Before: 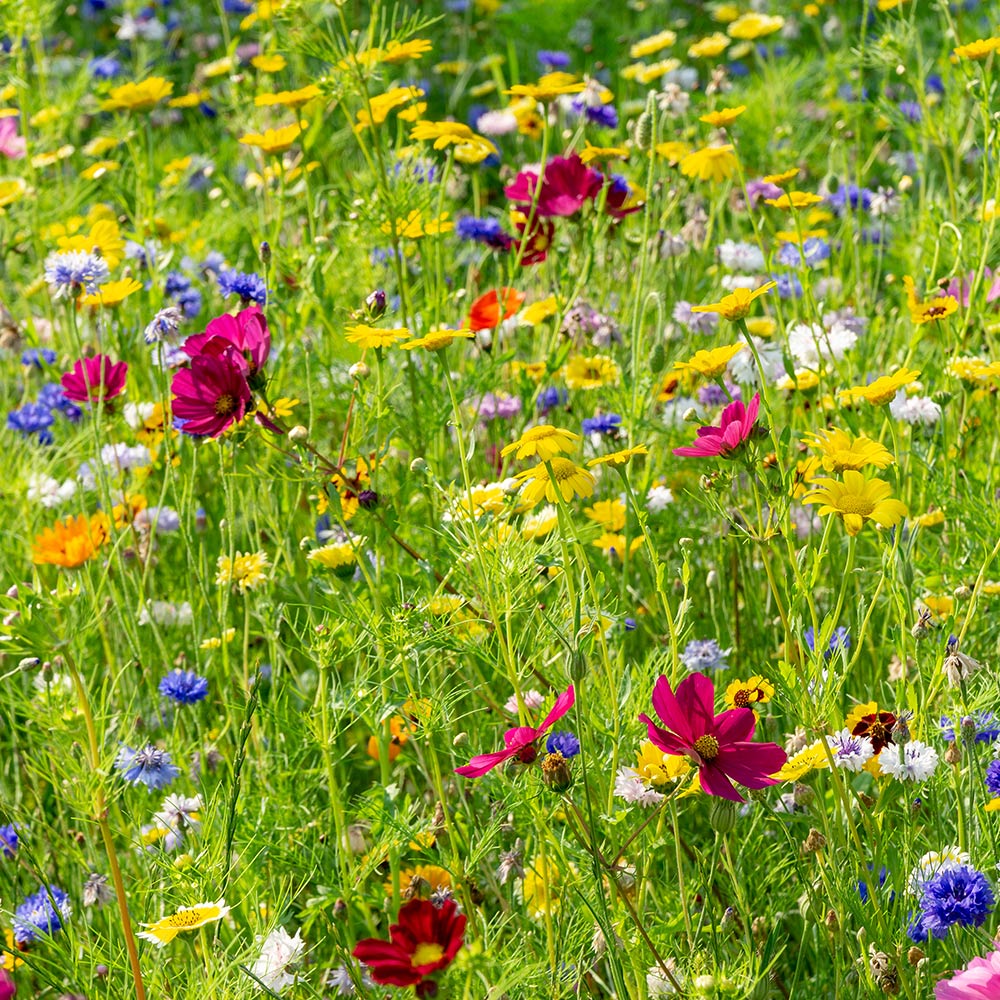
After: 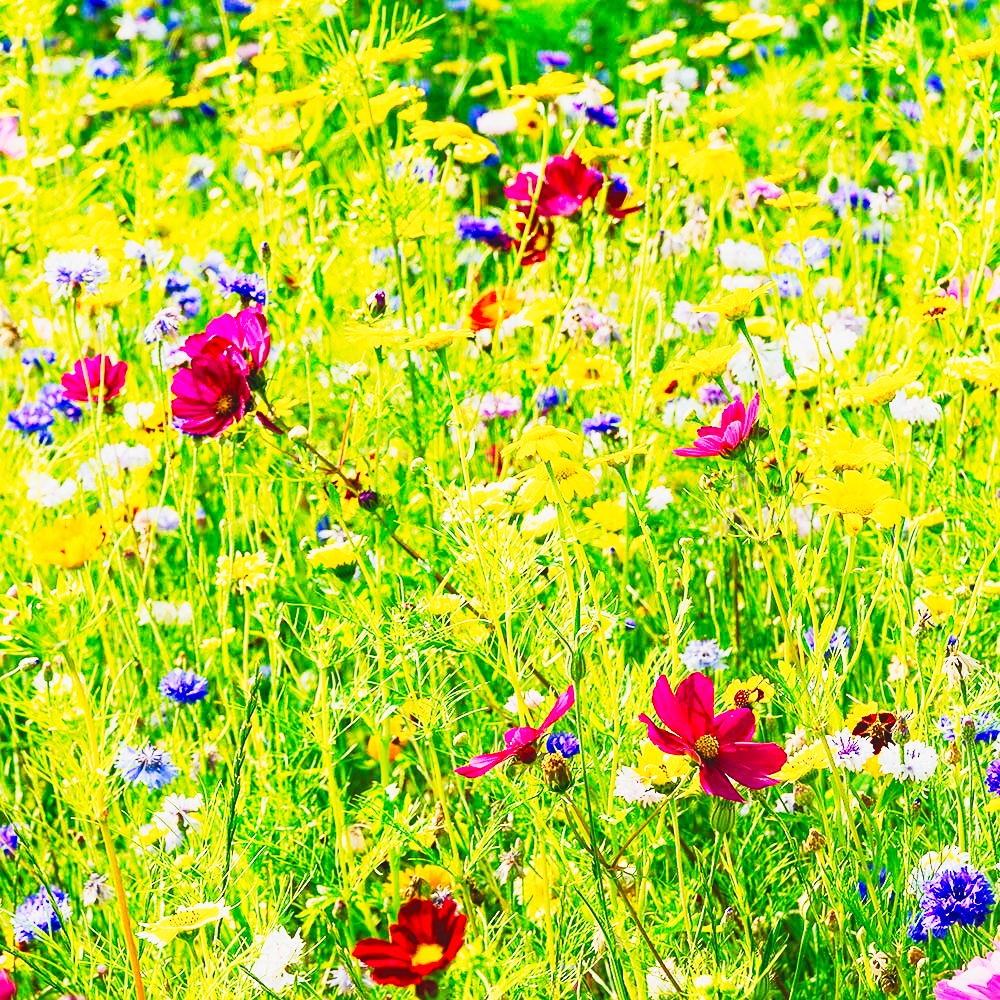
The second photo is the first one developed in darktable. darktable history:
velvia: strength 32.41%, mid-tones bias 0.206
sharpen: radius 1.521, amount 0.363, threshold 1.423
tone curve: curves: ch0 [(0, 0.098) (0.262, 0.324) (0.421, 0.59) (0.54, 0.803) (0.725, 0.922) (0.99, 0.974)], preserve colors none
